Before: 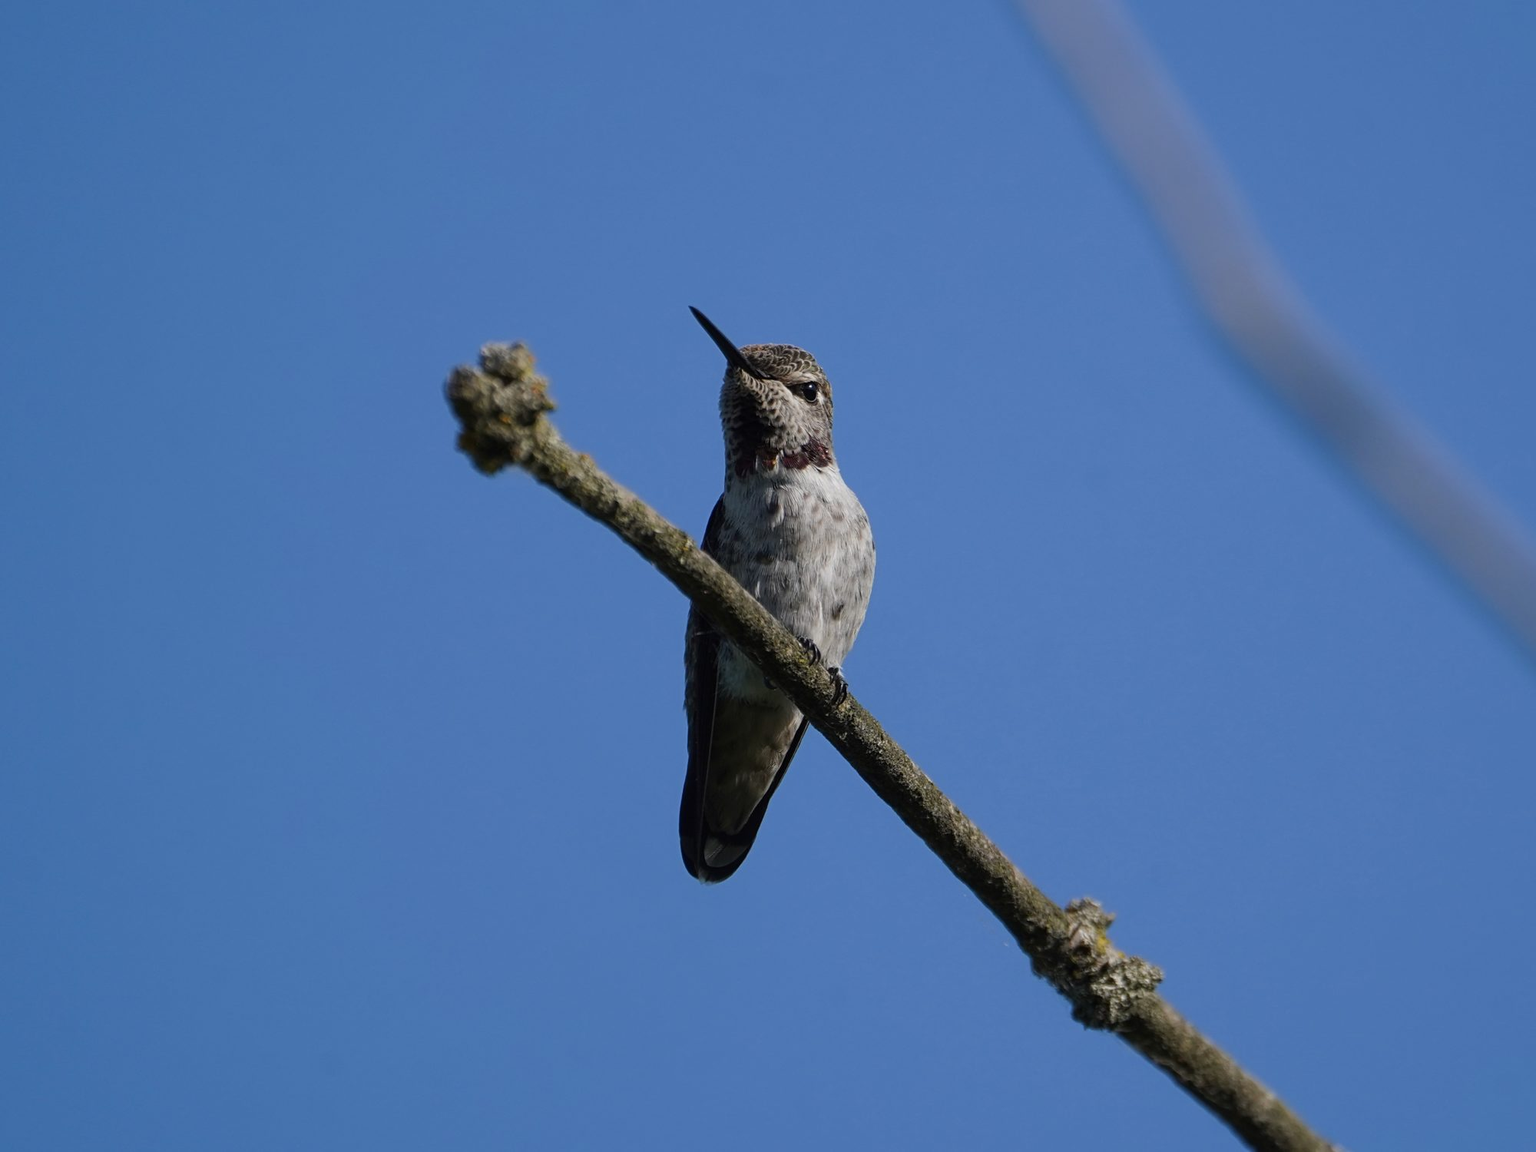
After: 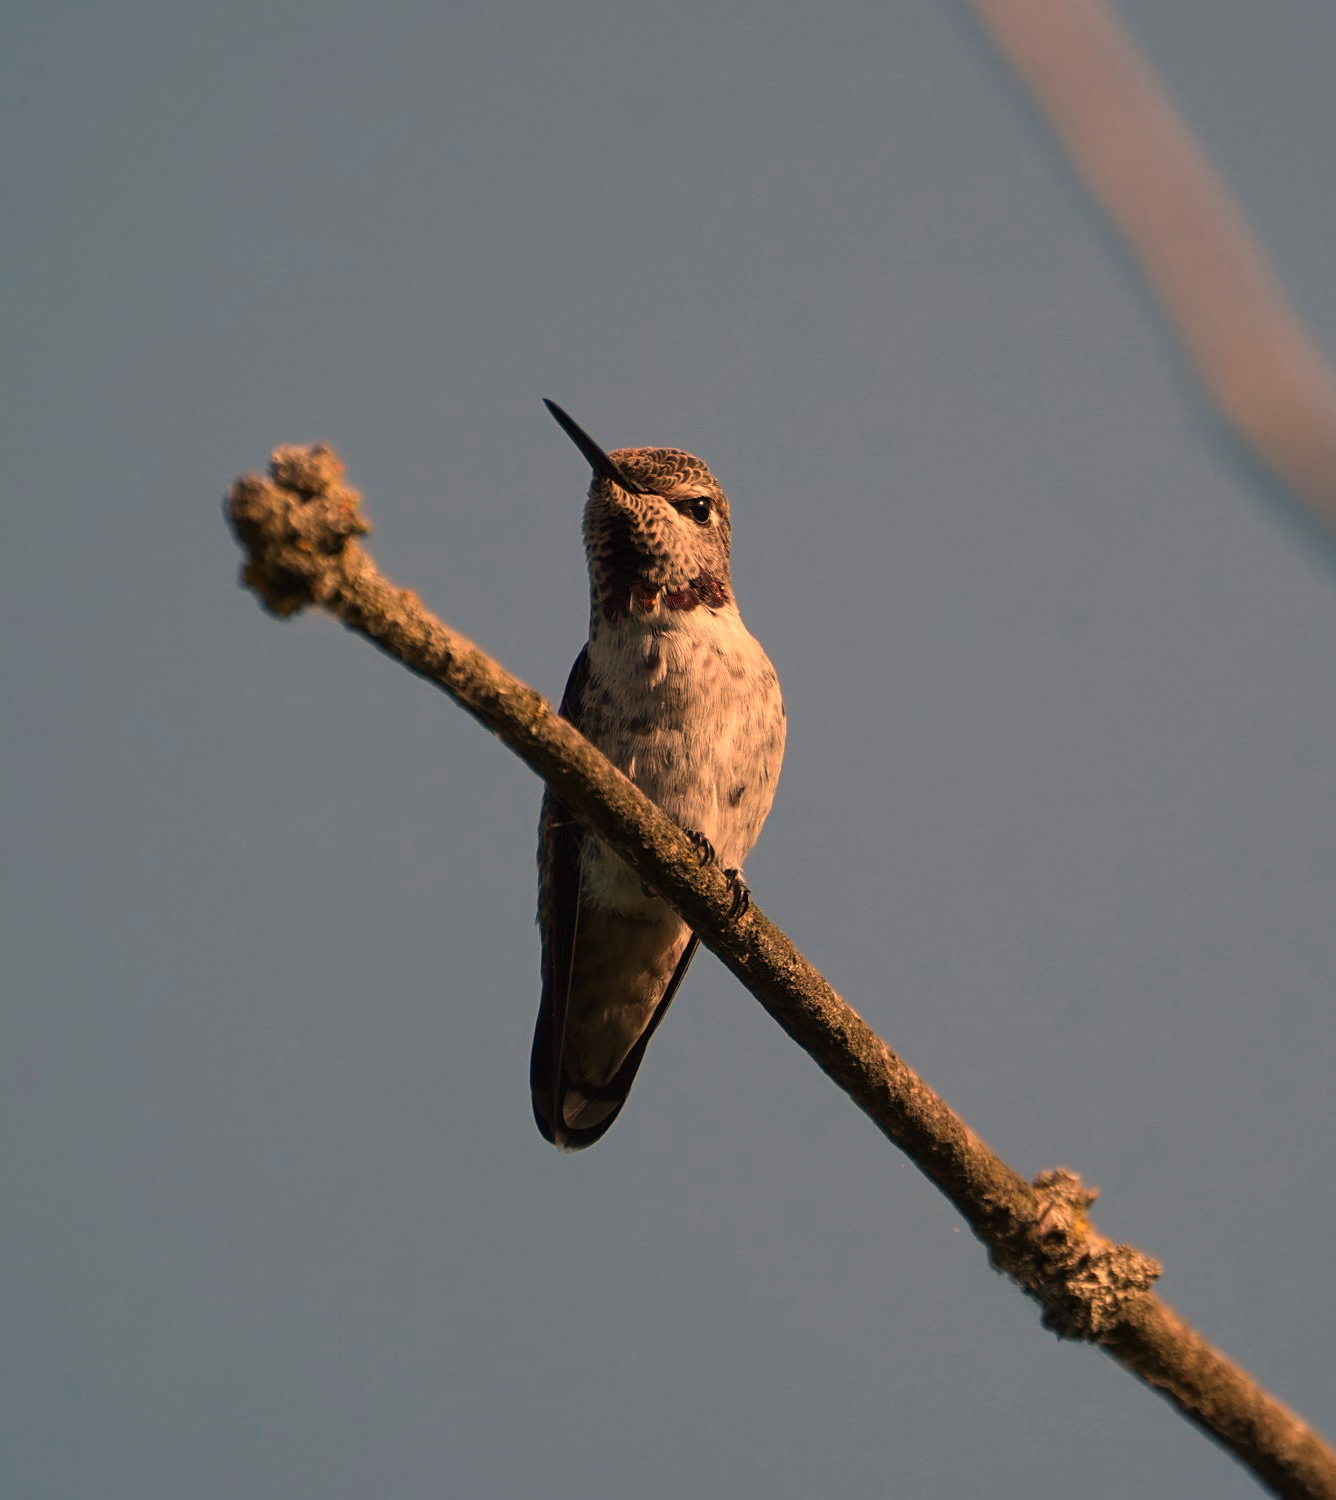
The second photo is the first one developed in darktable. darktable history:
white balance: red 1.467, blue 0.684
crop and rotate: left 17.732%, right 15.423%
